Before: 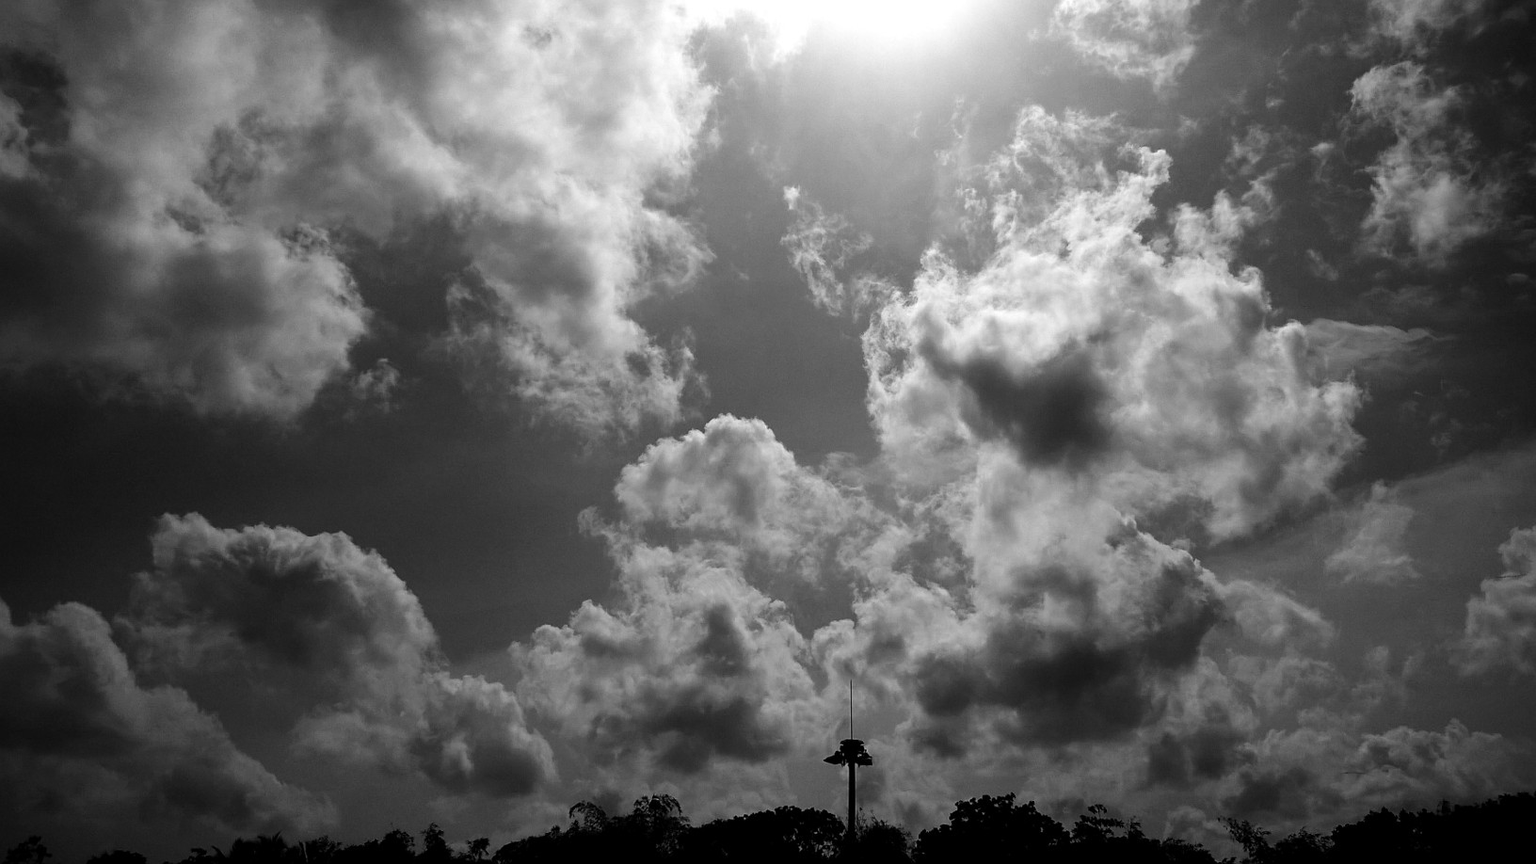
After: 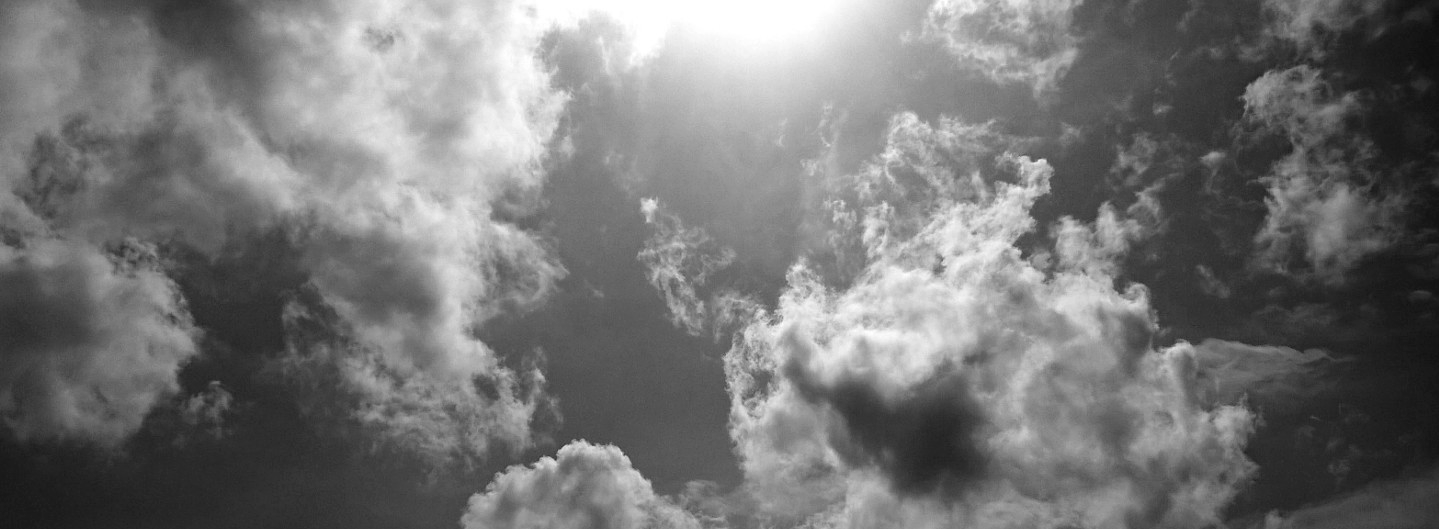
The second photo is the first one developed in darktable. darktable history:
crop and rotate: left 11.817%, bottom 42.328%
haze removal: adaptive false
color balance rgb: linear chroma grading › global chroma 15.529%, perceptual saturation grading › global saturation 20%, perceptual saturation grading › highlights -49.679%, perceptual saturation grading › shadows 24.561%, global vibrance 20%
